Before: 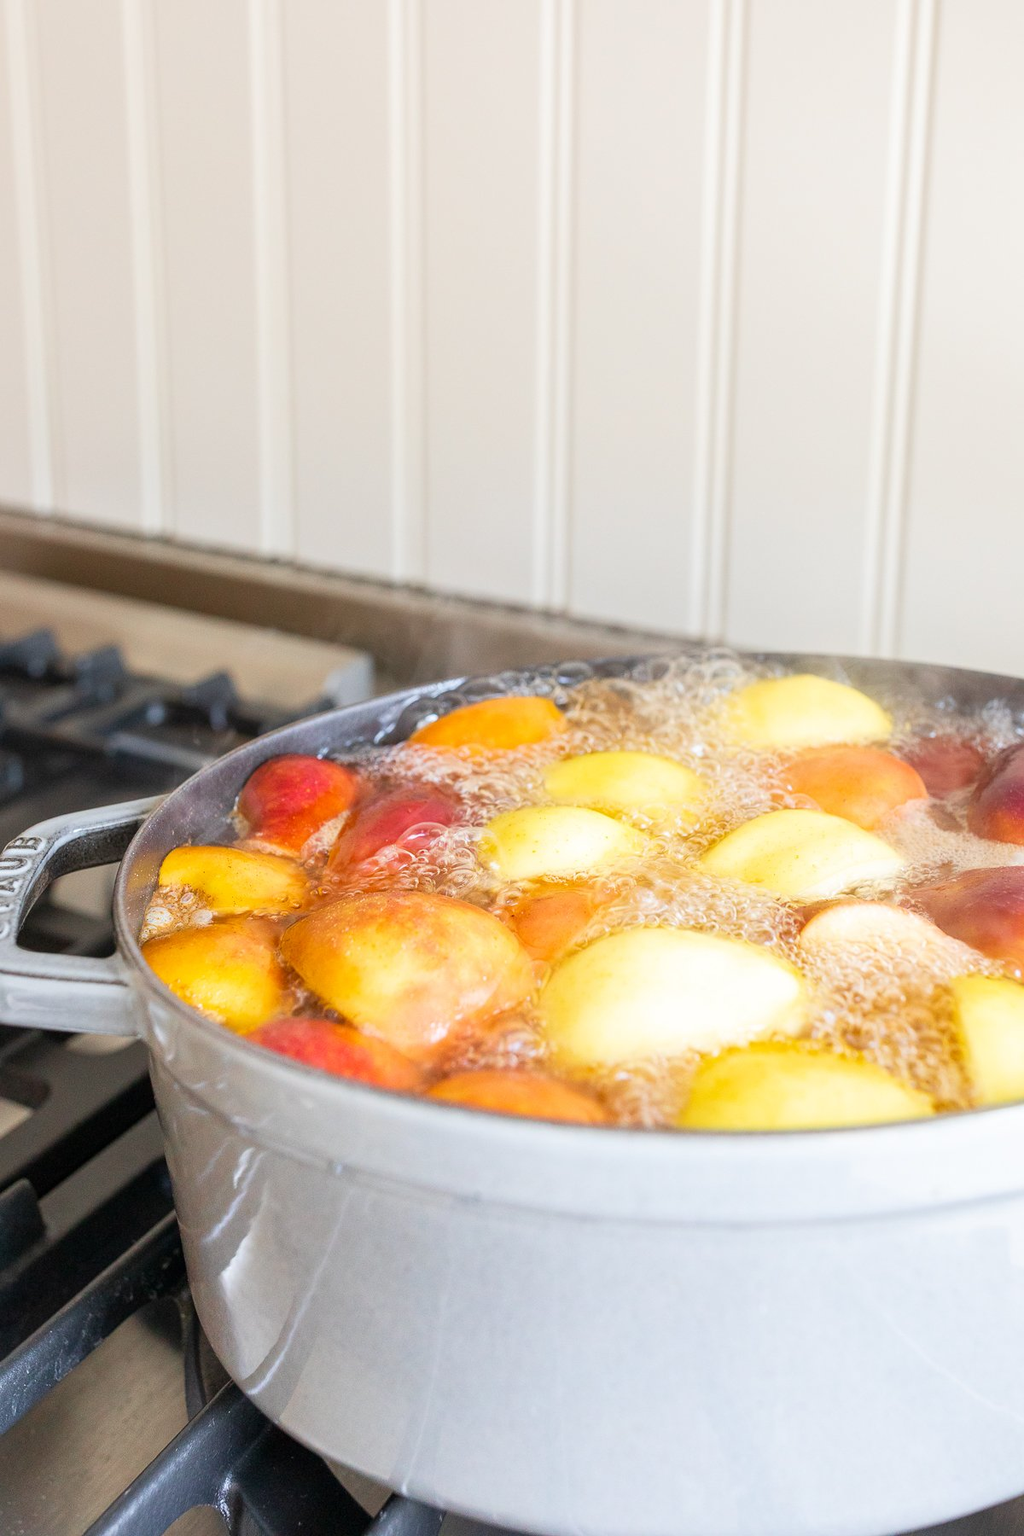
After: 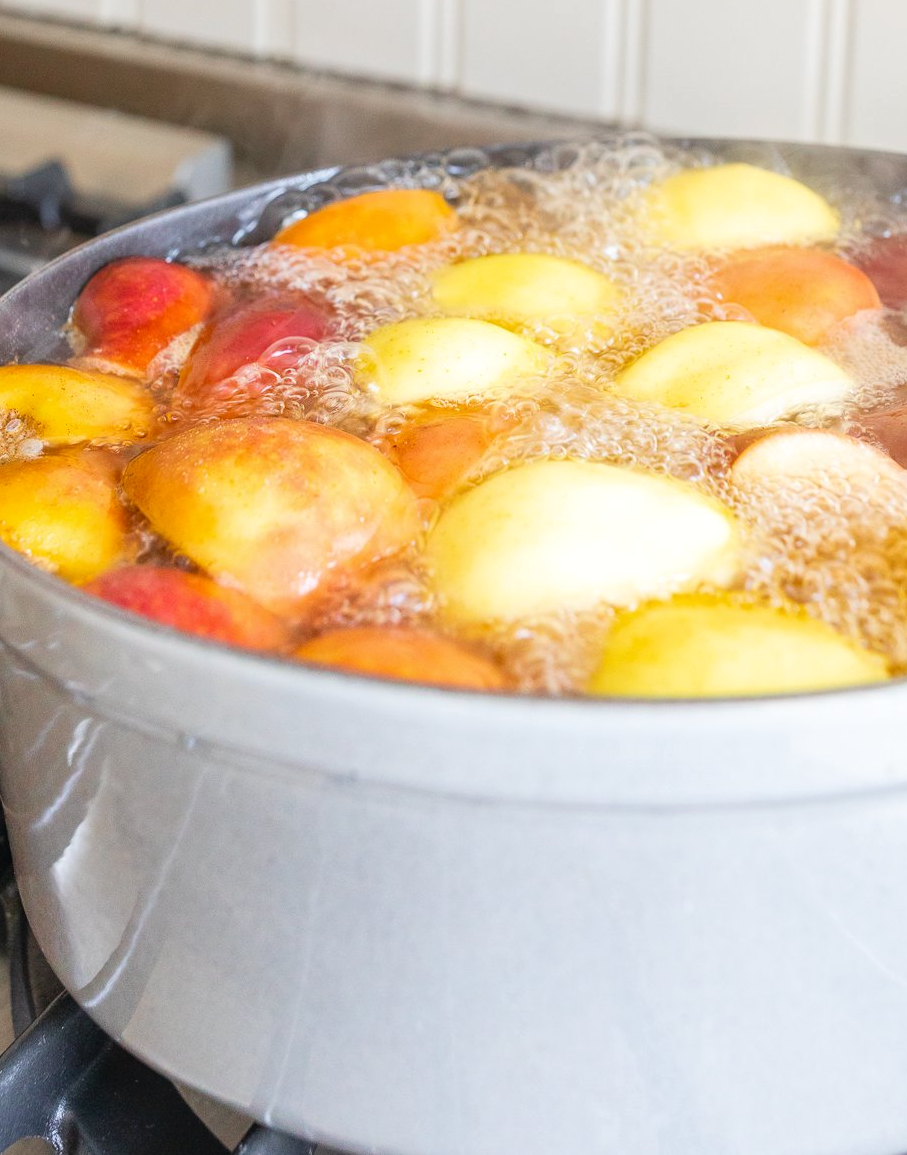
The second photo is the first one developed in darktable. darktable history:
crop and rotate: left 17.211%, top 34.856%, right 7.2%, bottom 0.956%
local contrast: detail 109%
